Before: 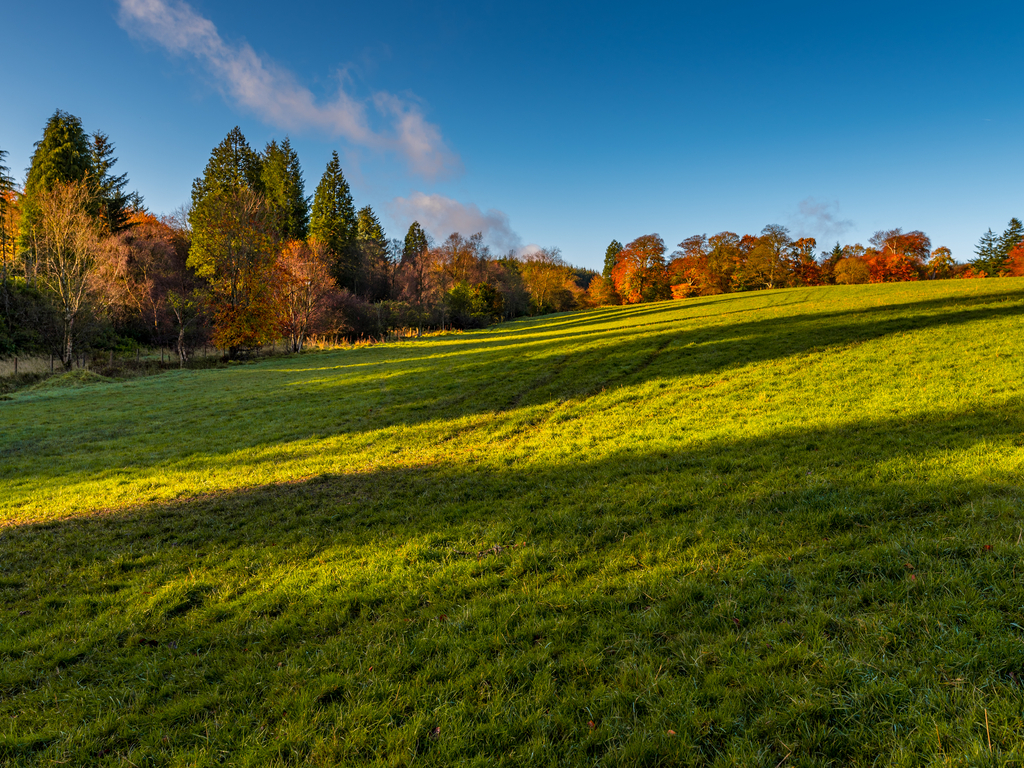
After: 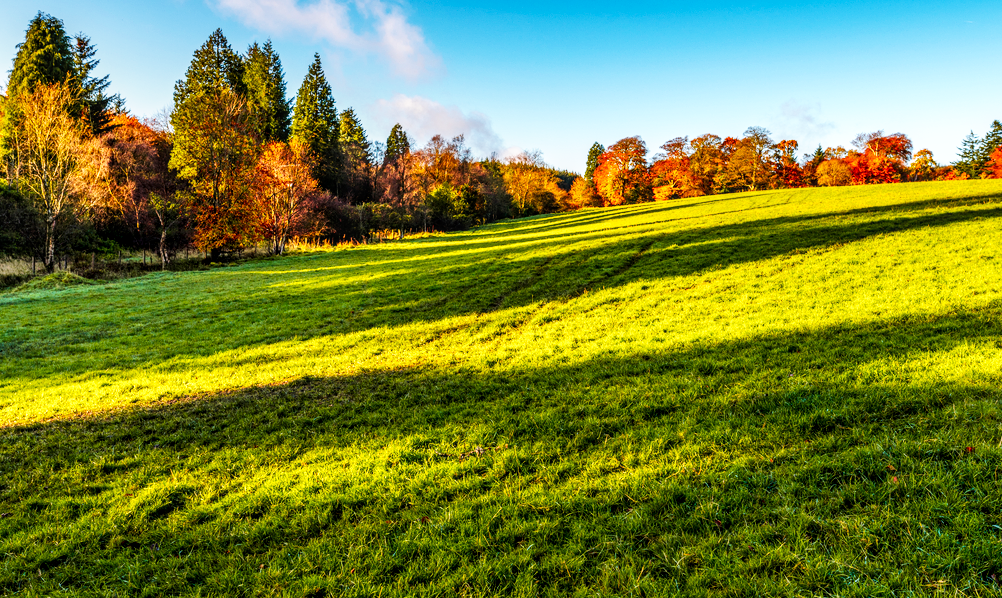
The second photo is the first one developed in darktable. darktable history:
local contrast: on, module defaults
crop and rotate: left 1.814%, top 12.818%, right 0.25%, bottom 9.225%
base curve: curves: ch0 [(0, 0) (0.007, 0.004) (0.027, 0.03) (0.046, 0.07) (0.207, 0.54) (0.442, 0.872) (0.673, 0.972) (1, 1)], preserve colors none
